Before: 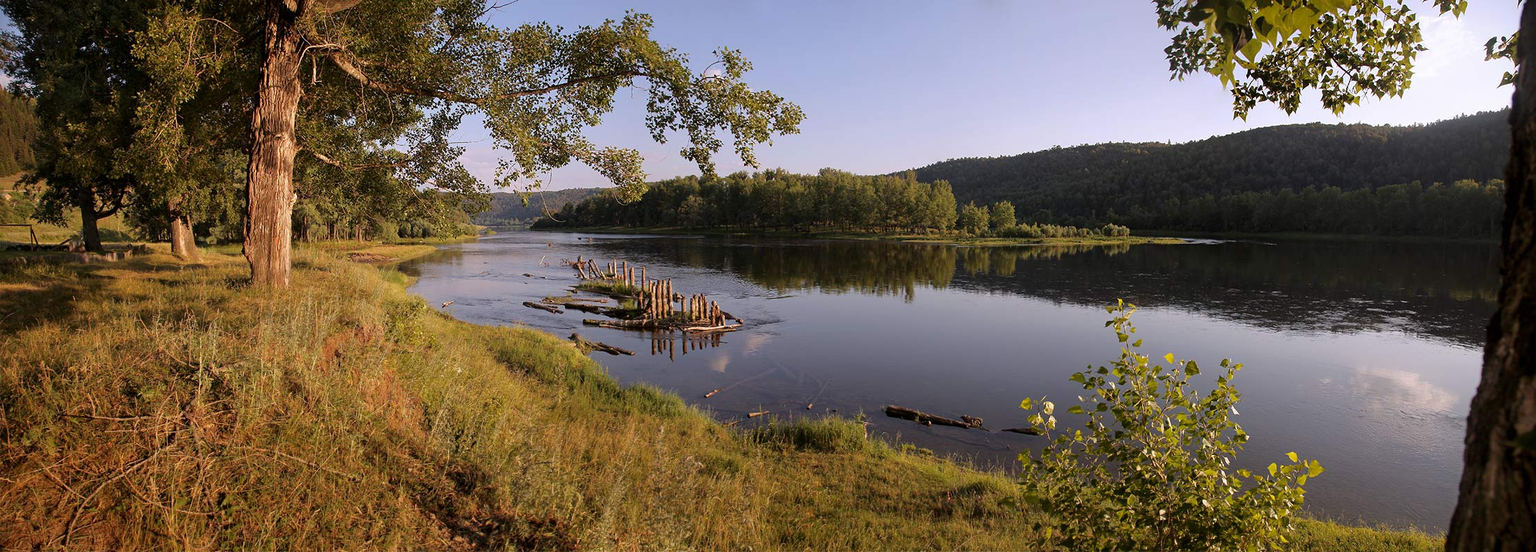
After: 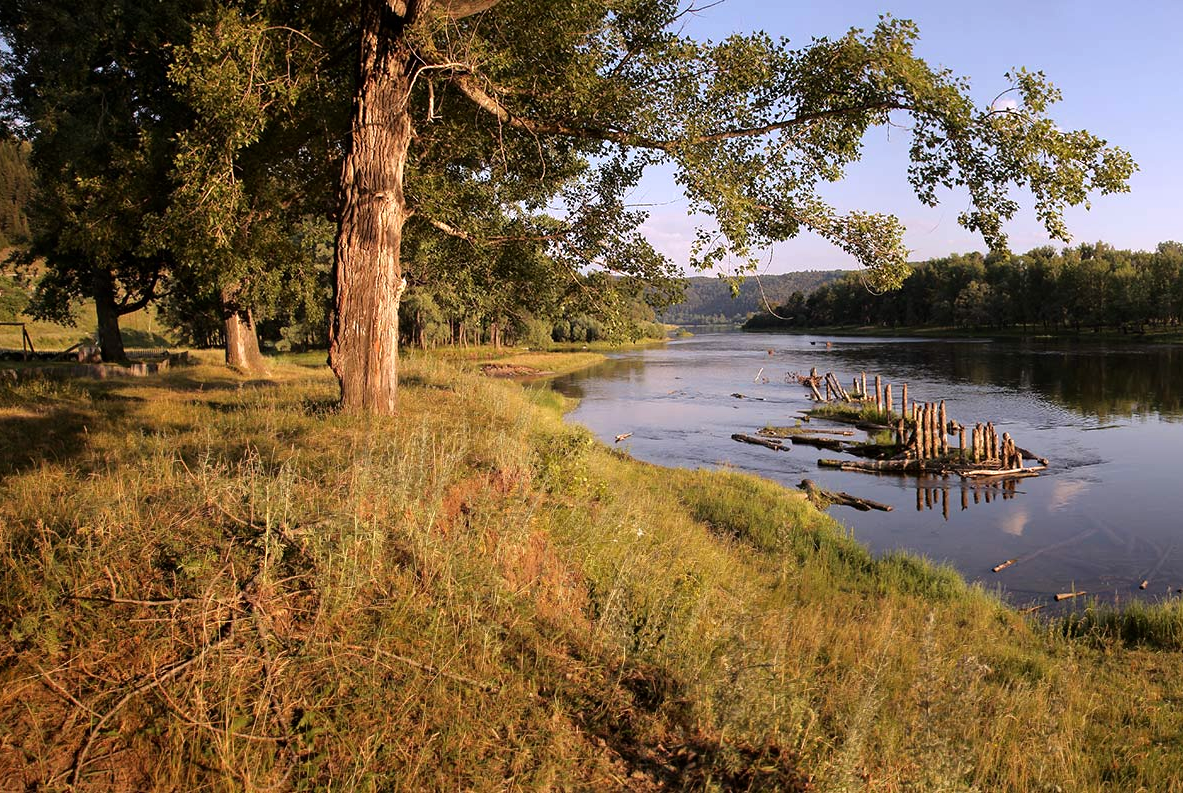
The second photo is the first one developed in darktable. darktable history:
crop: left 0.959%, right 45.497%, bottom 0.087%
tone equalizer: -8 EV -0.449 EV, -7 EV -0.401 EV, -6 EV -0.306 EV, -5 EV -0.248 EV, -3 EV 0.191 EV, -2 EV 0.363 EV, -1 EV 0.387 EV, +0 EV 0.427 EV
